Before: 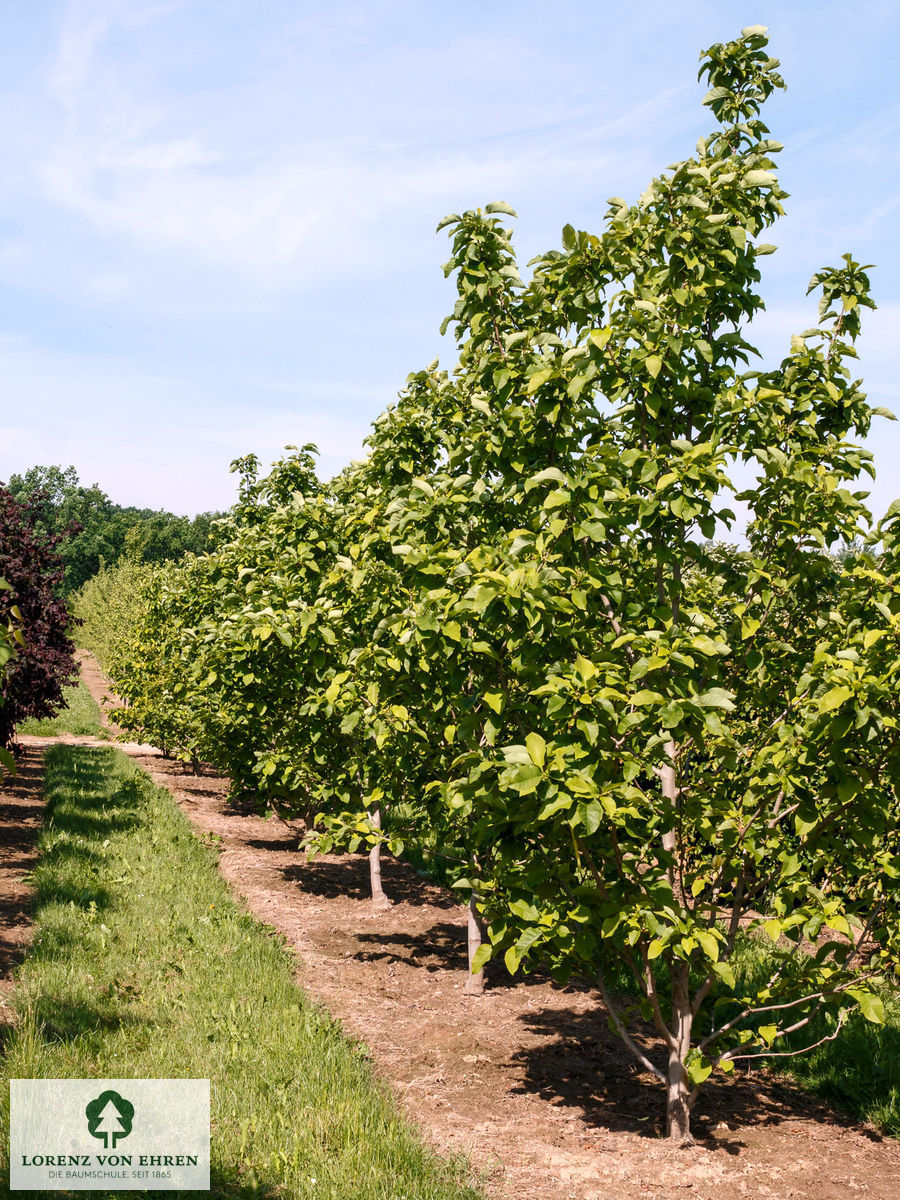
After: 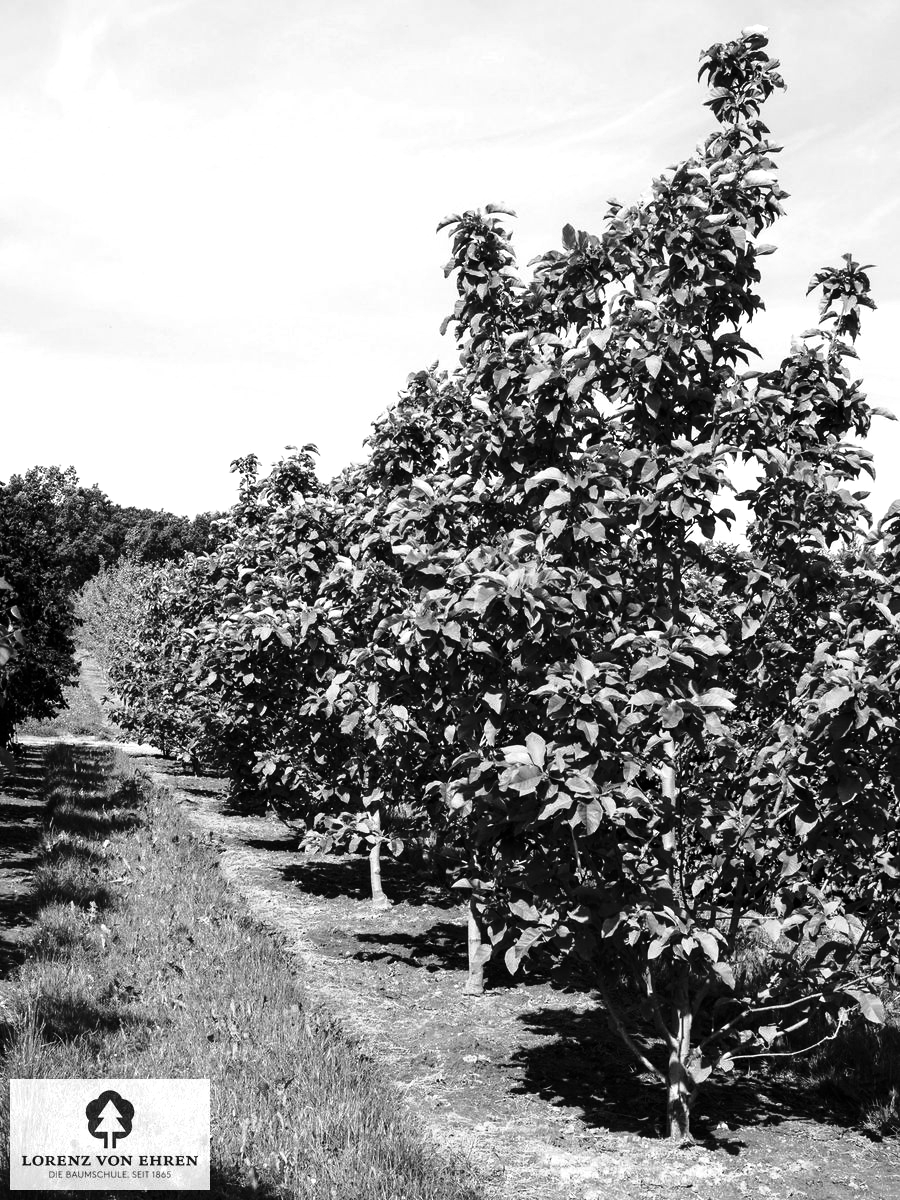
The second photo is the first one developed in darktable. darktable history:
tone equalizer: -8 EV -0.417 EV, -7 EV -0.389 EV, -6 EV -0.333 EV, -5 EV -0.222 EV, -3 EV 0.222 EV, -2 EV 0.333 EV, -1 EV 0.389 EV, +0 EV 0.417 EV, edges refinement/feathering 500, mask exposure compensation -1.57 EV, preserve details no
tone curve: curves: ch0 [(0, 0) (0.224, 0.12) (0.375, 0.296) (0.528, 0.472) (0.681, 0.634) (0.8, 0.766) (0.873, 0.877) (1, 1)], preserve colors basic power
monochrome: size 1
